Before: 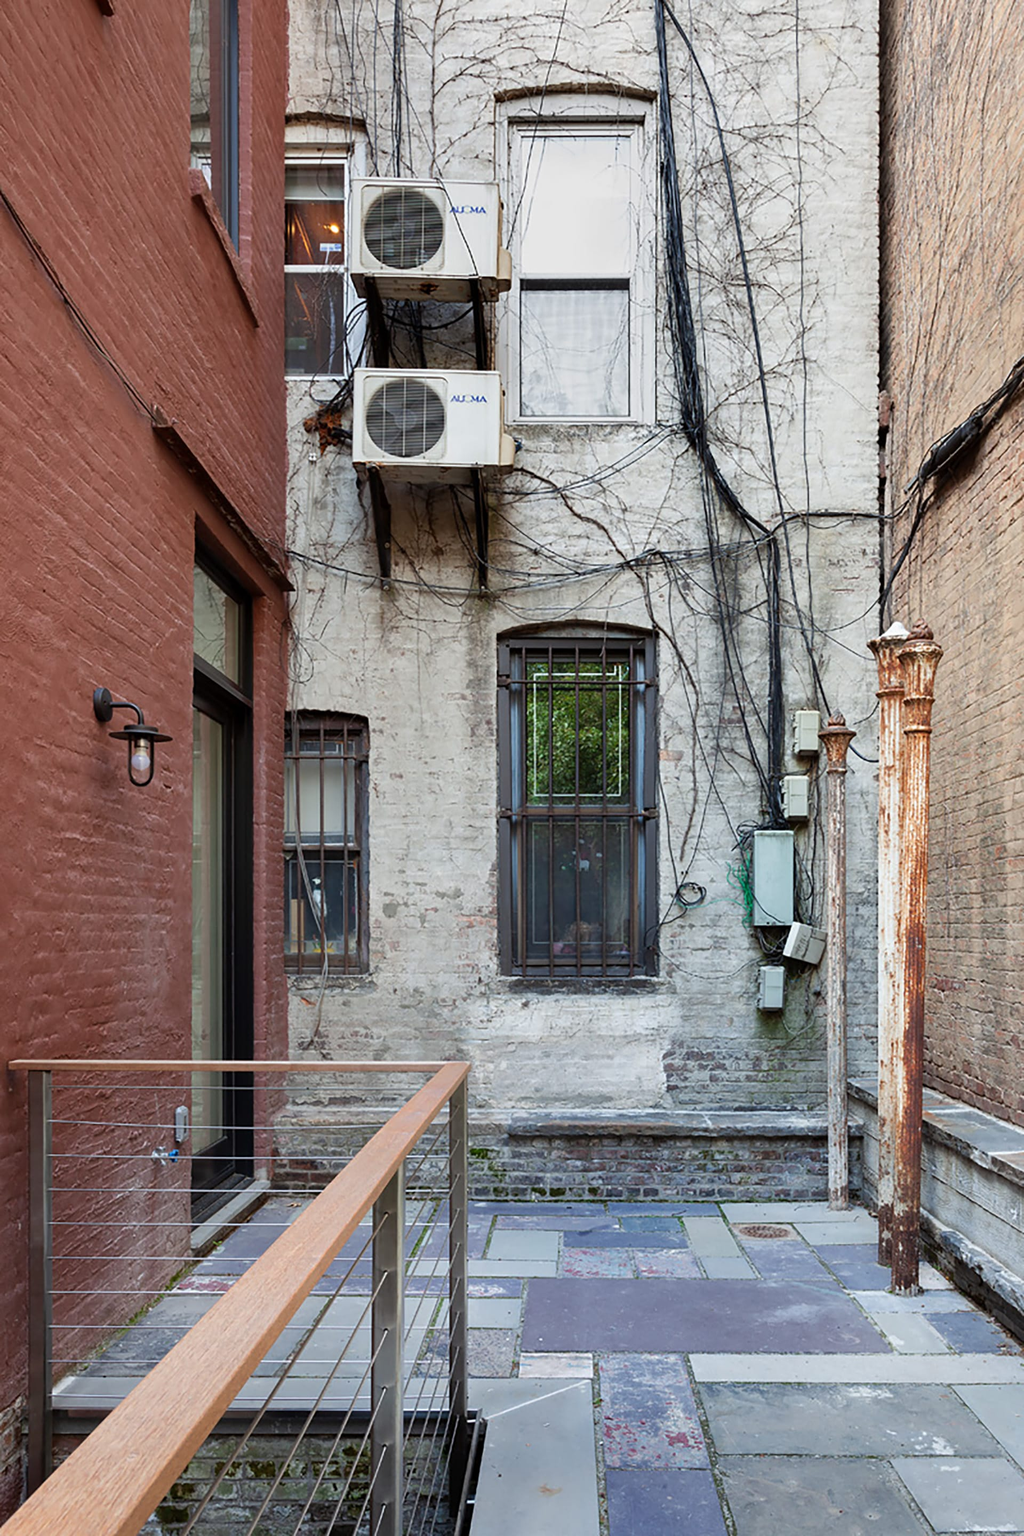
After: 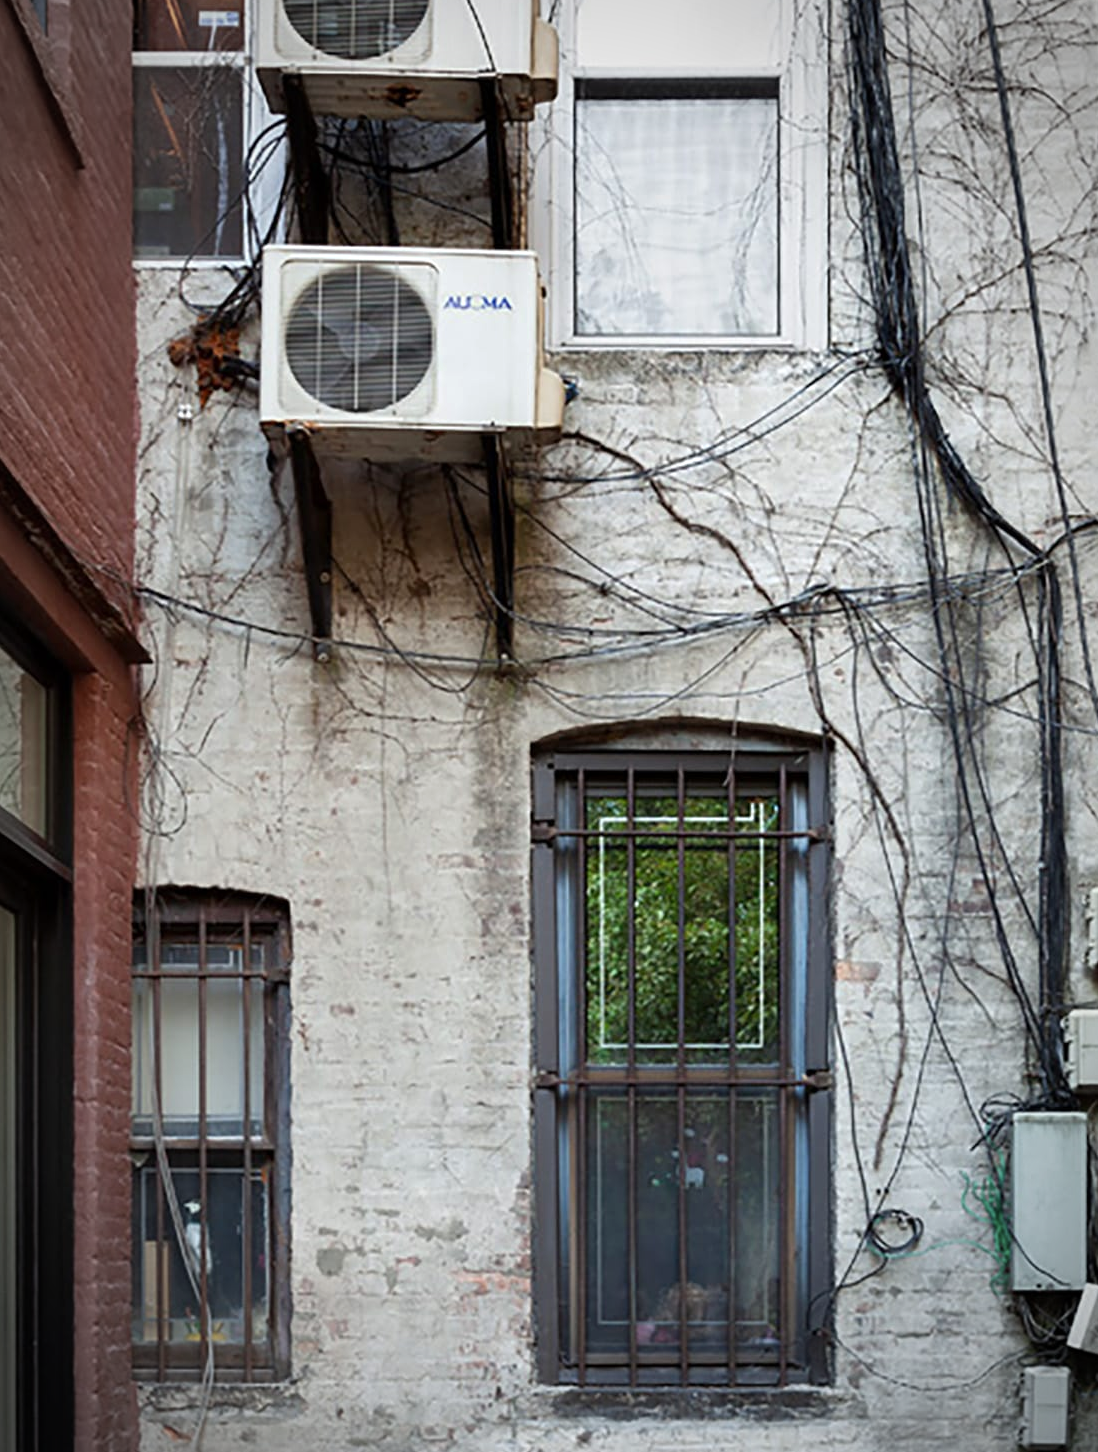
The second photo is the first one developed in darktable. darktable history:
crop: left 20.932%, top 15.471%, right 21.848%, bottom 34.081%
exposure: exposure 0.161 EV, compensate highlight preservation false
vignetting: automatic ratio true
